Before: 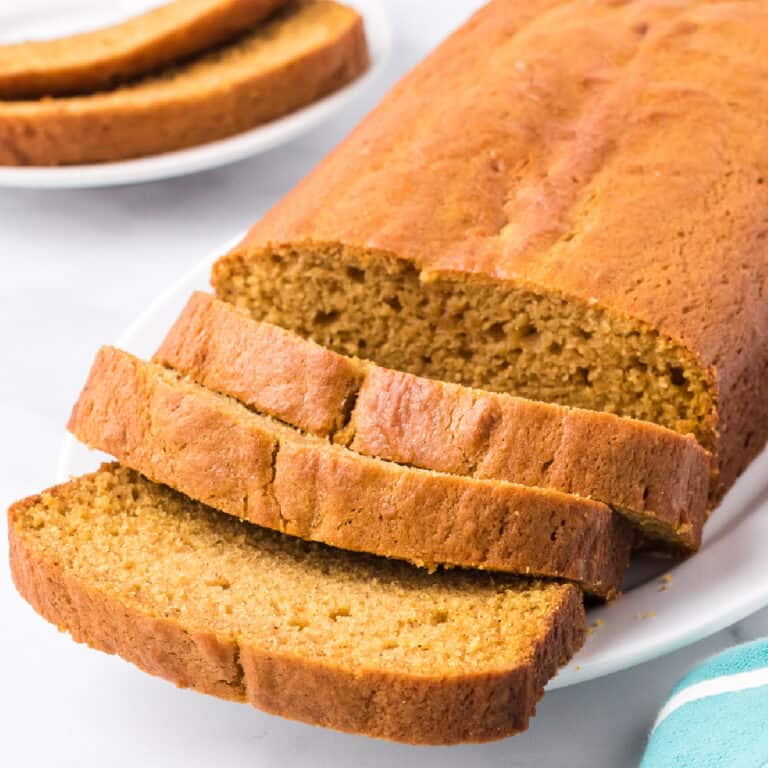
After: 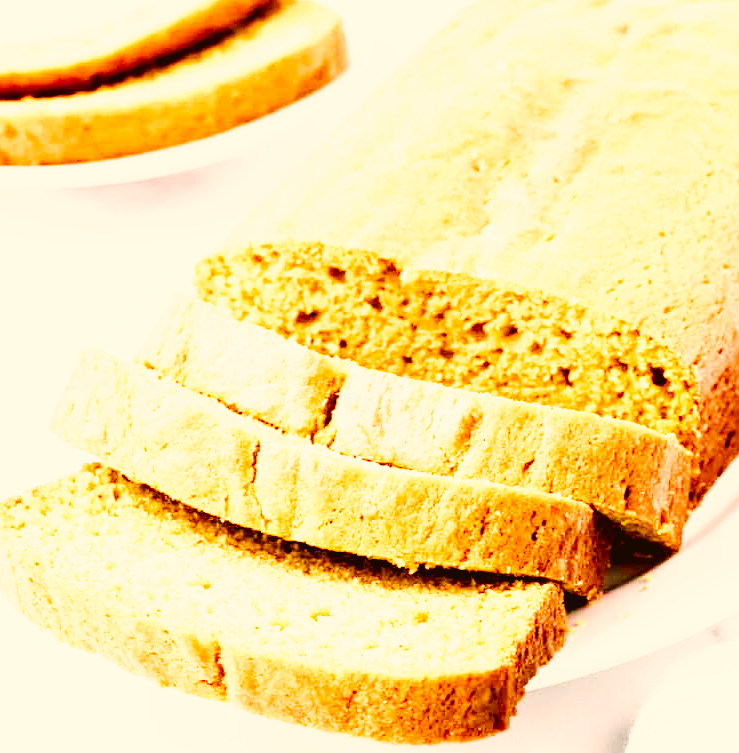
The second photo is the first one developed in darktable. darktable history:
color correction: highlights a* 8.6, highlights b* 15.06, shadows a* -0.587, shadows b* 26.76
color balance rgb: shadows lift › luminance -20.047%, perceptual saturation grading › global saturation 0.768%, perceptual saturation grading › highlights -15.63%, perceptual saturation grading › shadows 24.46%
crop and rotate: left 2.488%, right 1.188%, bottom 1.87%
exposure: black level correction 0.011, exposure 1.075 EV, compensate exposure bias true, compensate highlight preservation false
base curve: curves: ch0 [(0, 0.003) (0.001, 0.002) (0.006, 0.004) (0.02, 0.022) (0.048, 0.086) (0.094, 0.234) (0.162, 0.431) (0.258, 0.629) (0.385, 0.8) (0.548, 0.918) (0.751, 0.988) (1, 1)], preserve colors none
